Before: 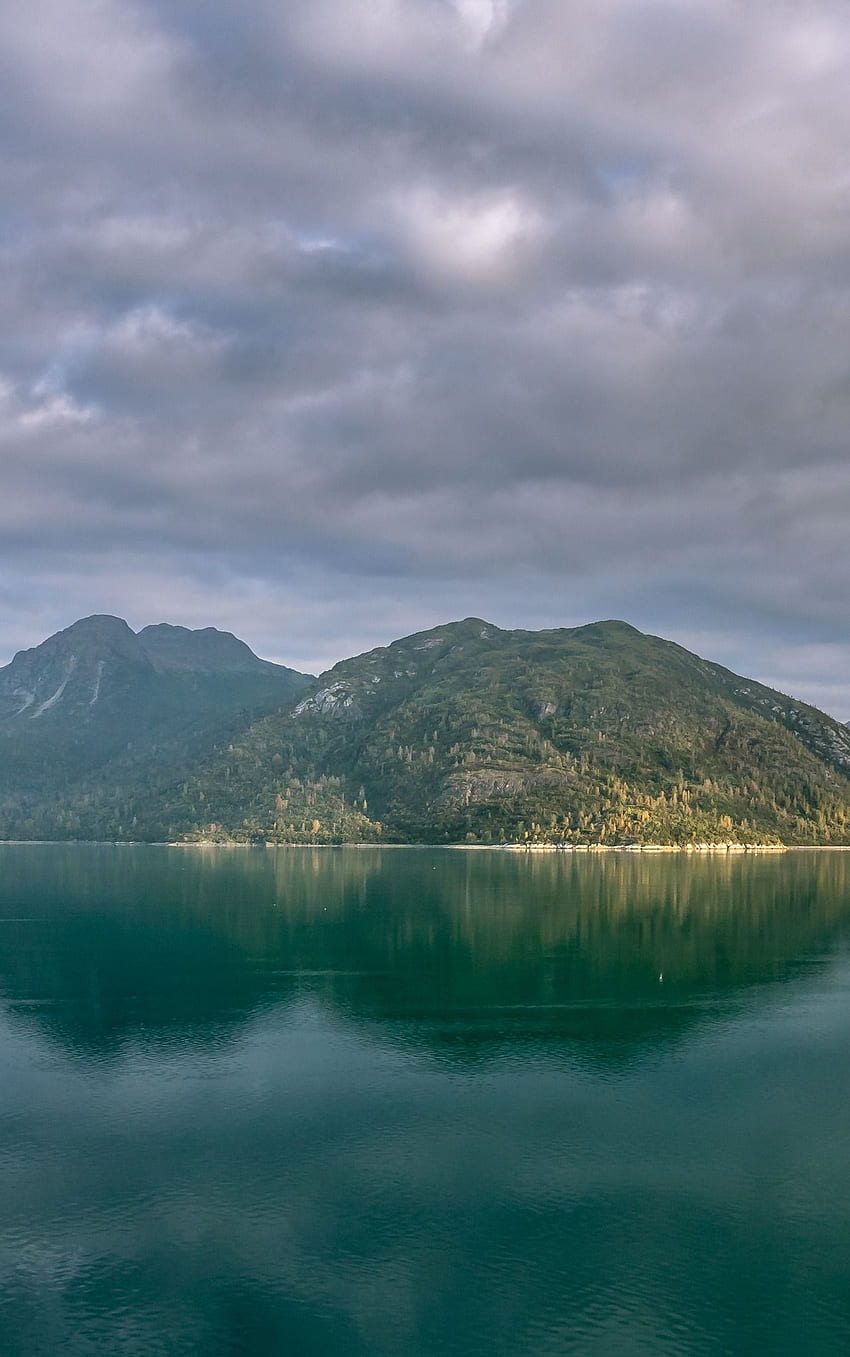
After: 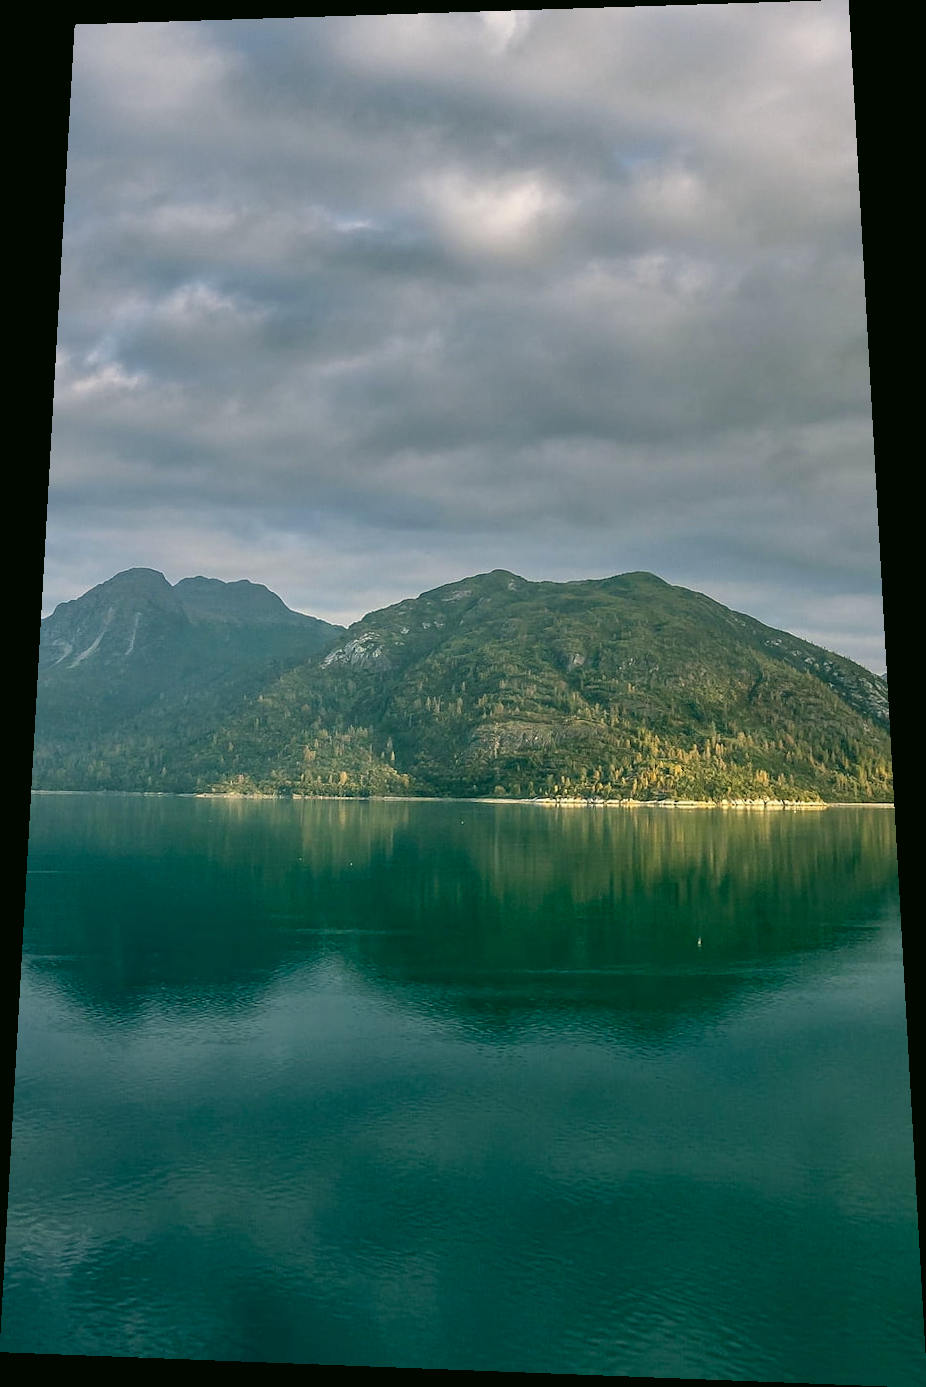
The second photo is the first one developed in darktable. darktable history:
color correction: highlights a* -0.482, highlights b* 9.48, shadows a* -9.48, shadows b* 0.803
rotate and perspective: rotation 0.128°, lens shift (vertical) -0.181, lens shift (horizontal) -0.044, shear 0.001, automatic cropping off
